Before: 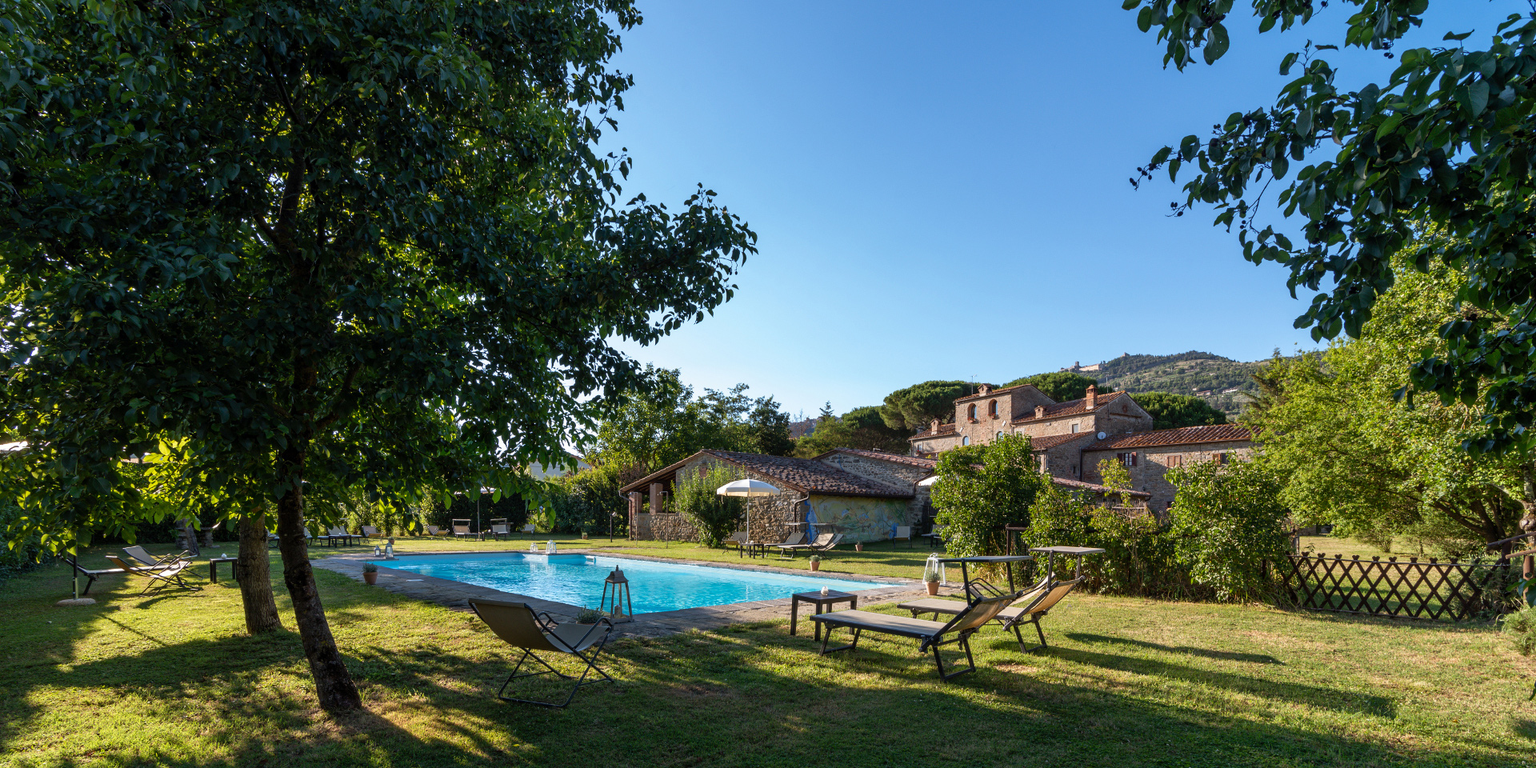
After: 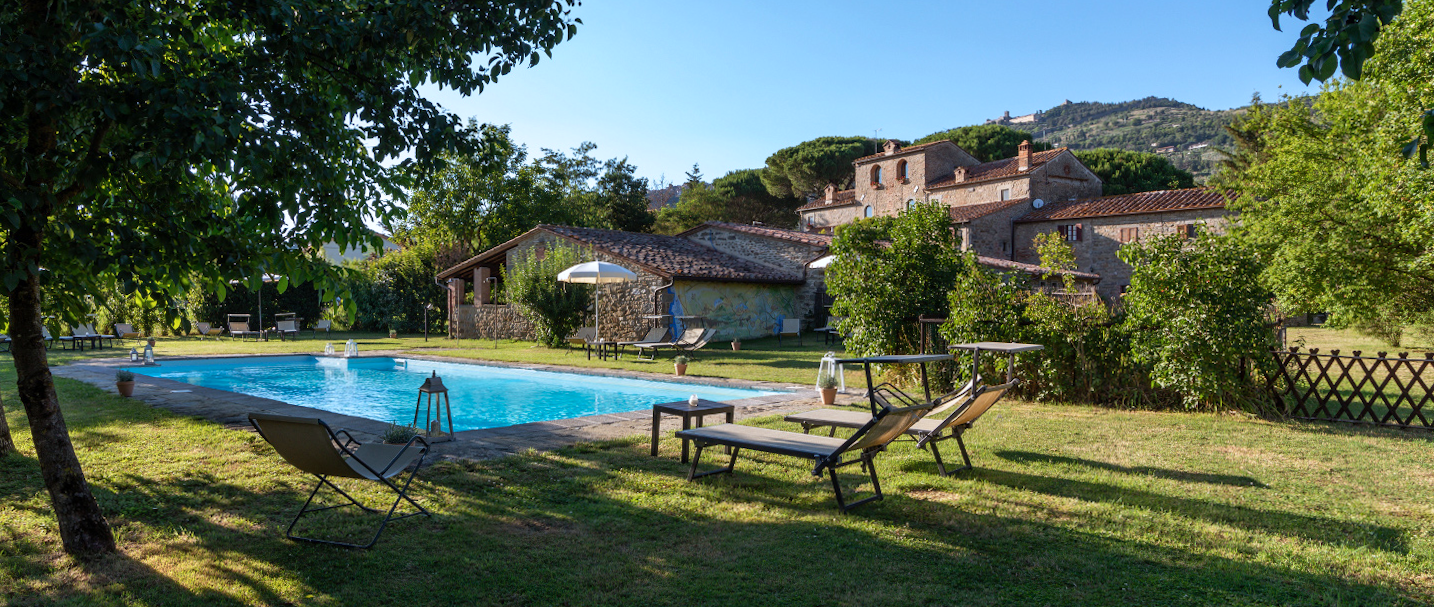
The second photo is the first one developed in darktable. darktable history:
color calibration: x 0.355, y 0.367, temperature 4700.38 K
crop and rotate: left 17.299%, top 35.115%, right 7.015%, bottom 1.024%
rotate and perspective: rotation -0.45°, automatic cropping original format, crop left 0.008, crop right 0.992, crop top 0.012, crop bottom 0.988
